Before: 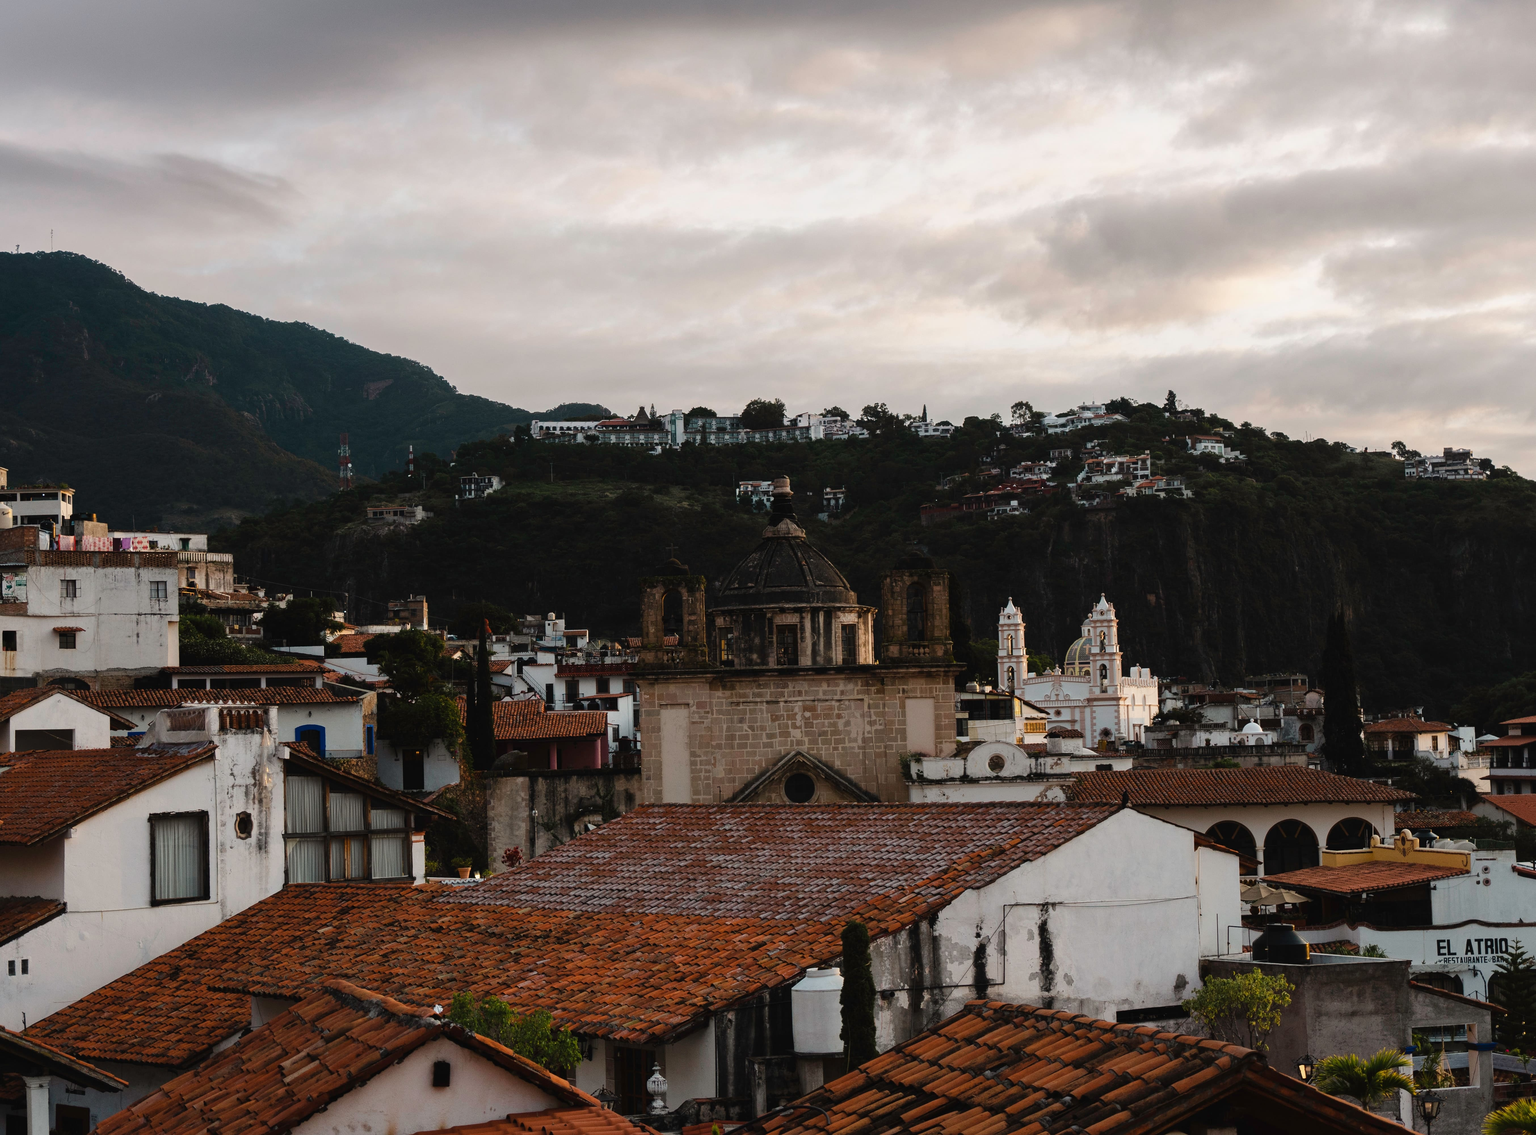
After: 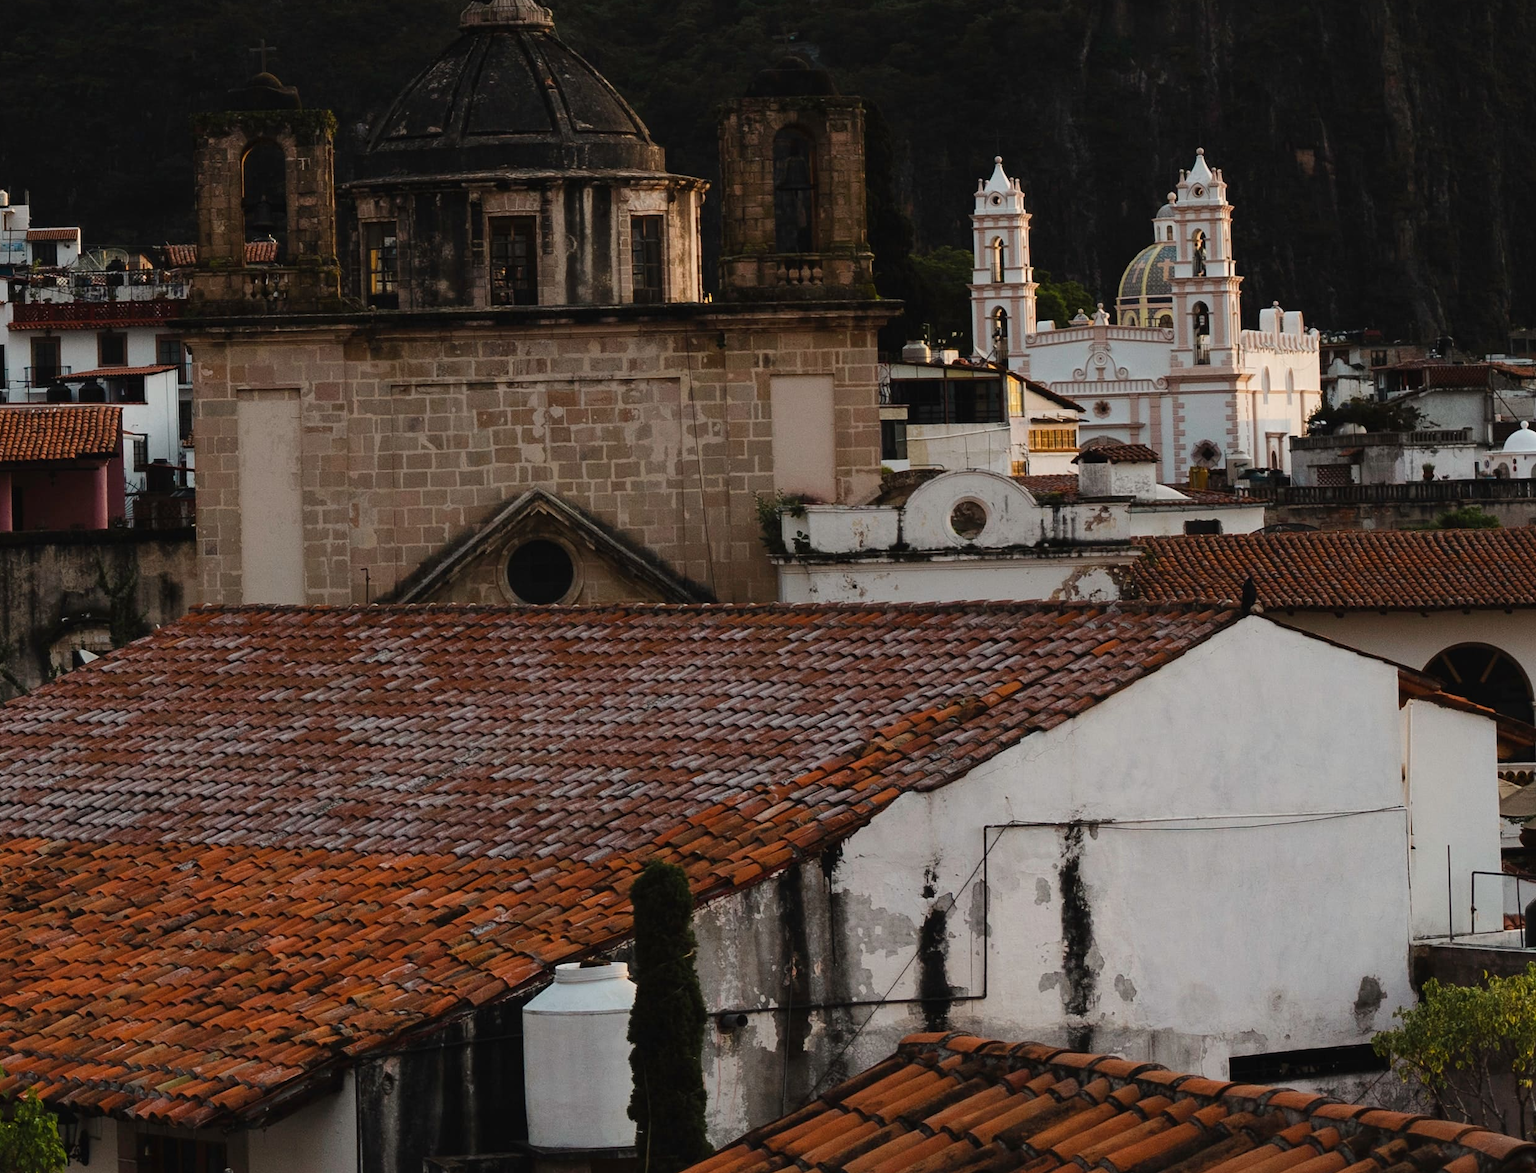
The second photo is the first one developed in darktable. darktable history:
crop: left 35.905%, top 46.281%, right 18.121%, bottom 6.154%
